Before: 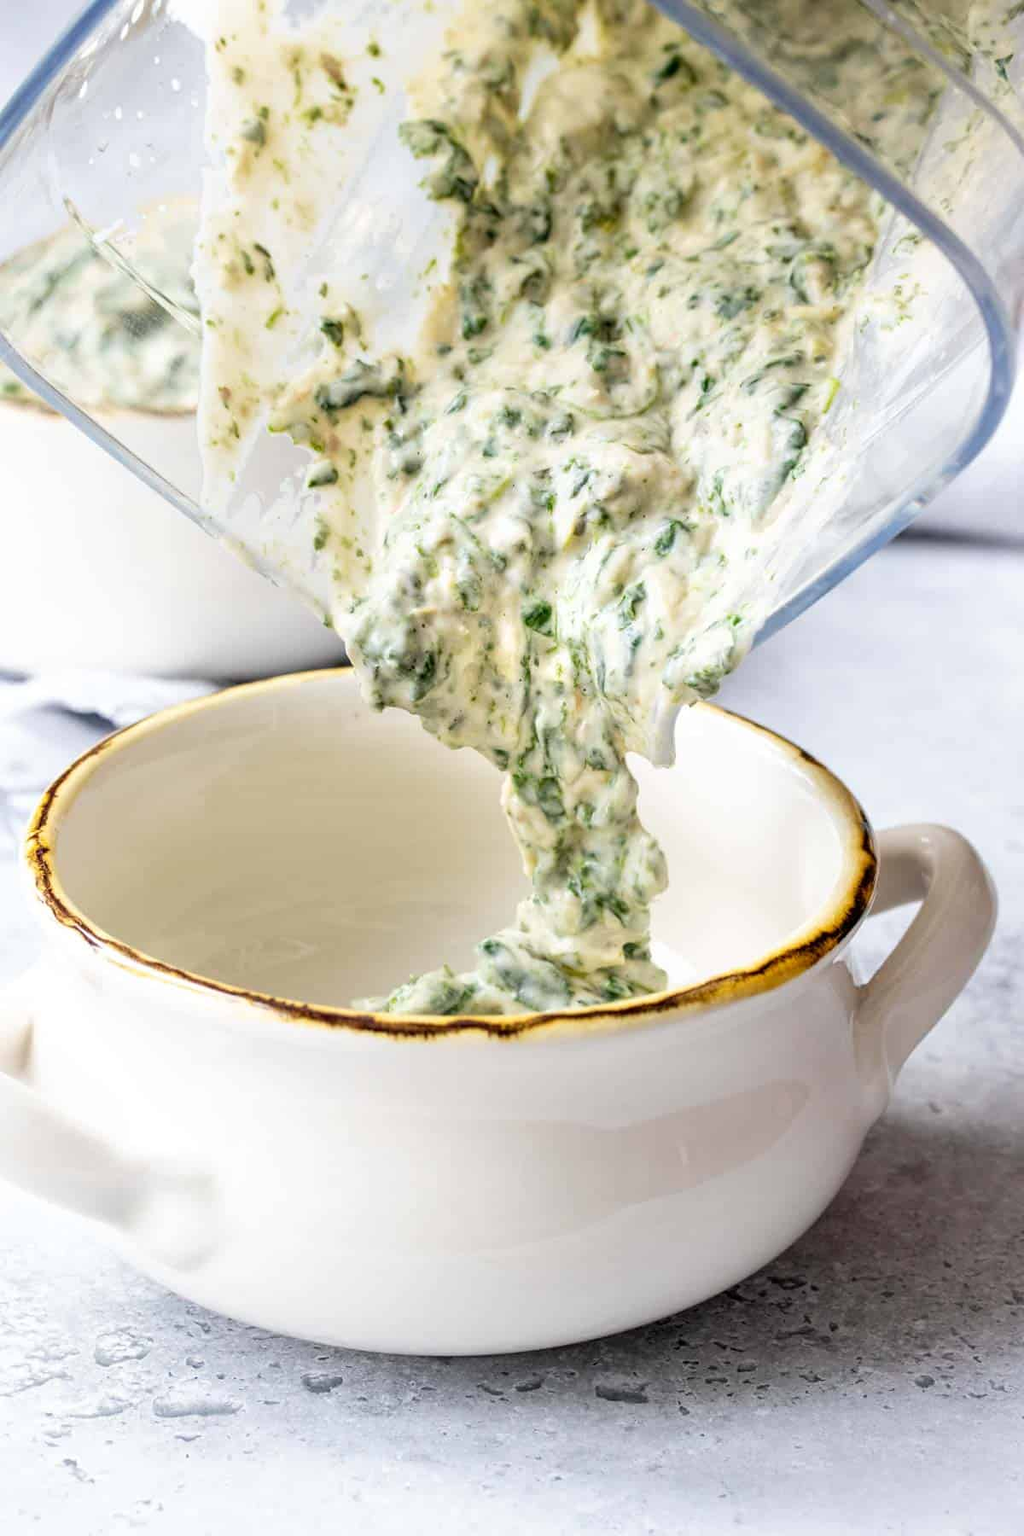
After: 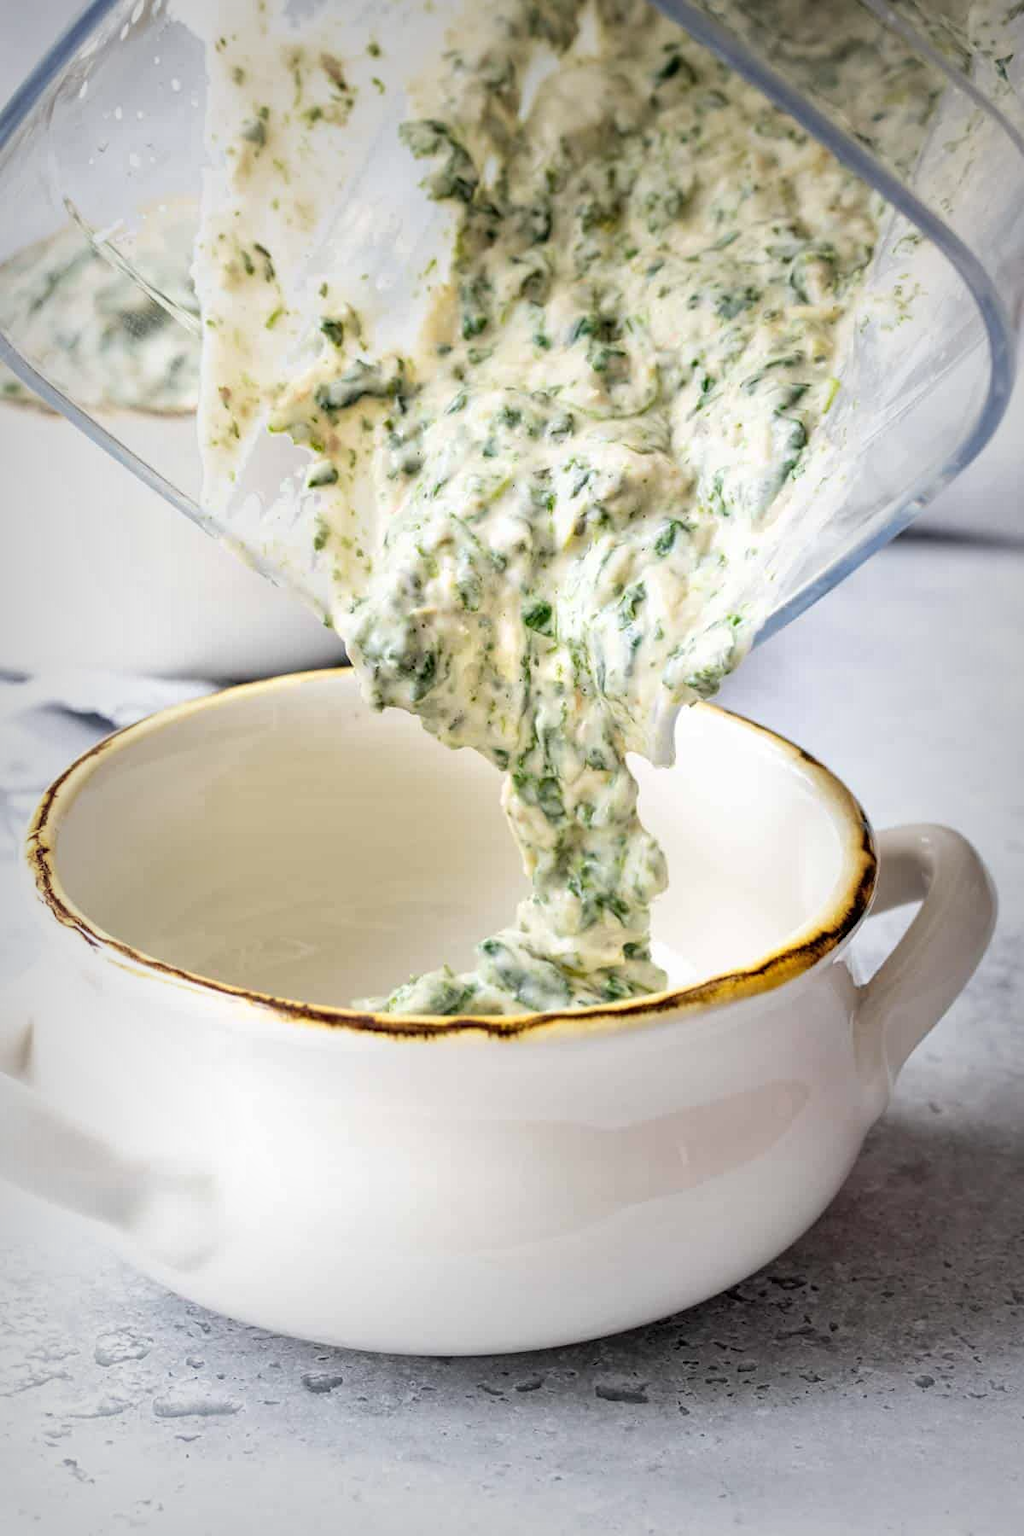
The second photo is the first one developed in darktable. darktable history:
vignetting: fall-off start 53.43%, brightness -0.415, saturation -0.299, automatic ratio true, width/height ratio 1.316, shape 0.222, unbound false
